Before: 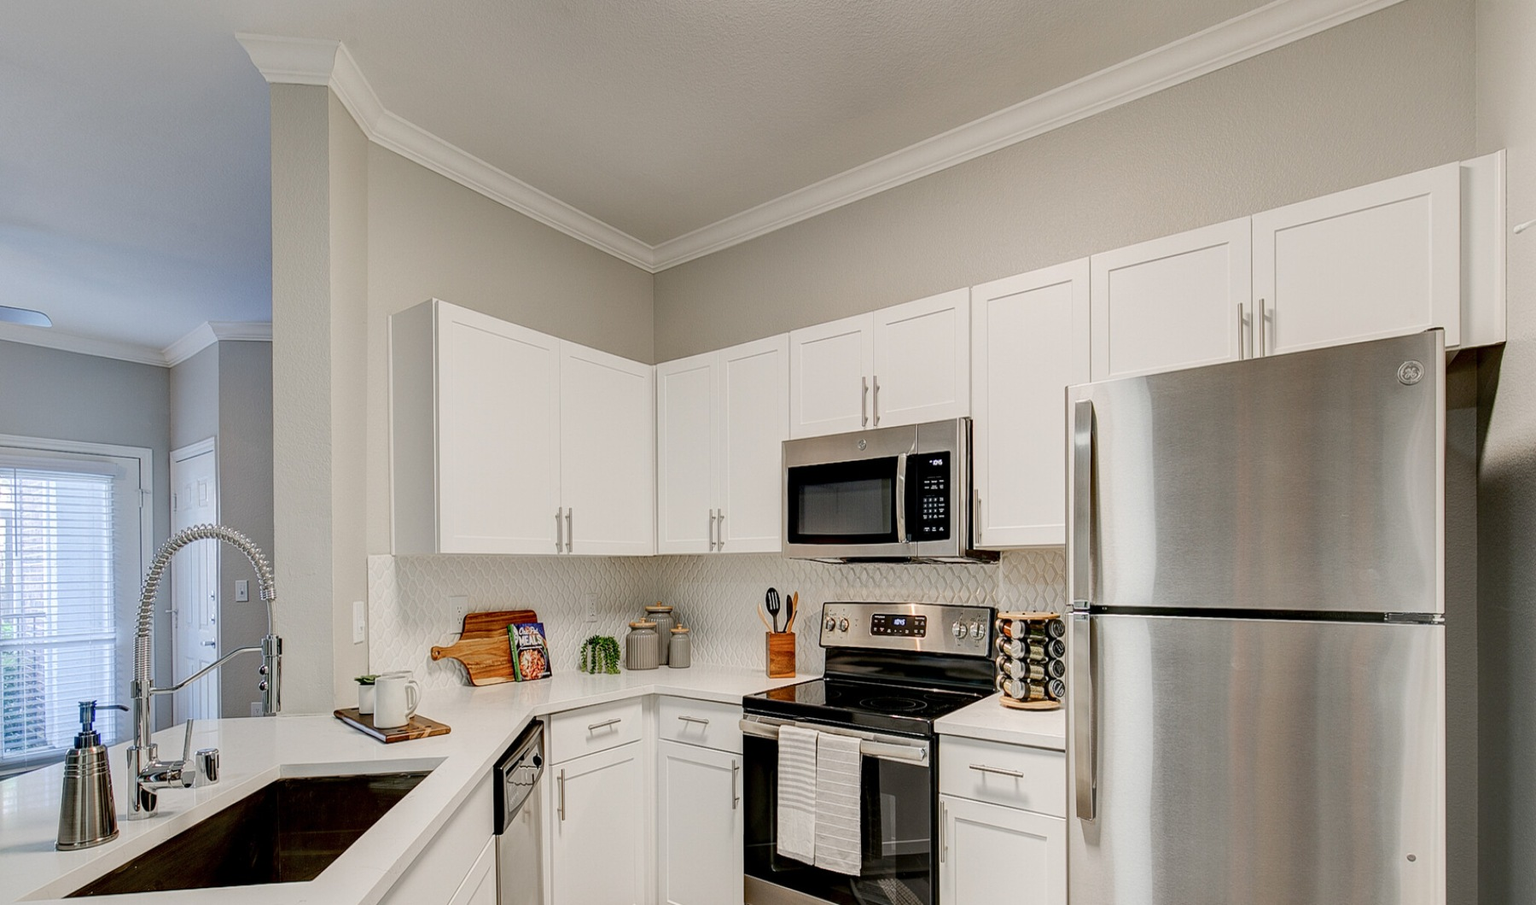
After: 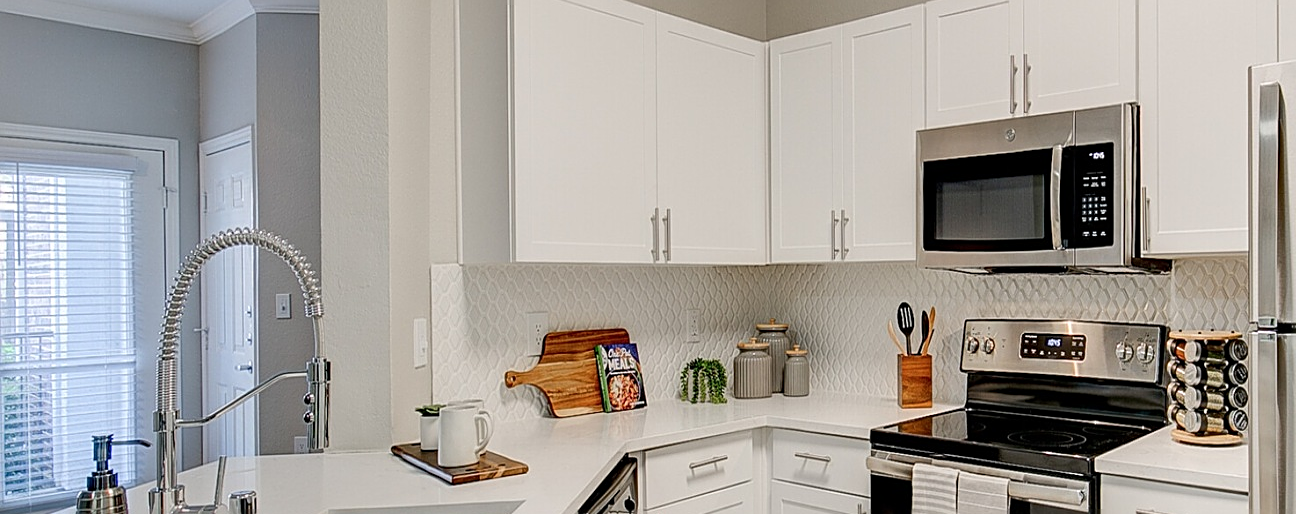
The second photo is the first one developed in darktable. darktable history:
crop: top 36.498%, right 27.964%, bottom 14.995%
white balance: emerald 1
sharpen: on, module defaults
